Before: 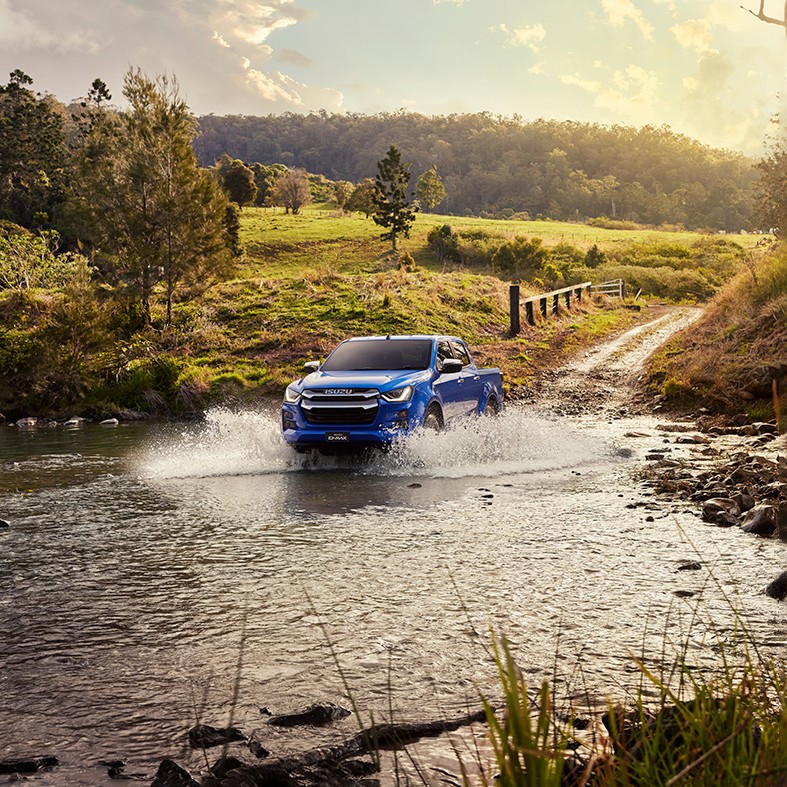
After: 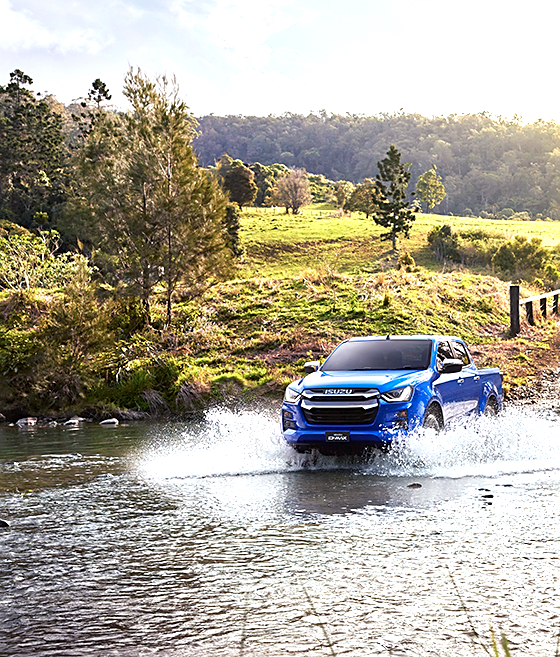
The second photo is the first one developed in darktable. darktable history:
sharpen: radius 1.812, amount 0.411, threshold 1.373
color calibration: x 0.381, y 0.391, temperature 4089.14 K
crop: right 28.779%, bottom 16.456%
exposure: exposure 0.94 EV, compensate exposure bias true, compensate highlight preservation false
